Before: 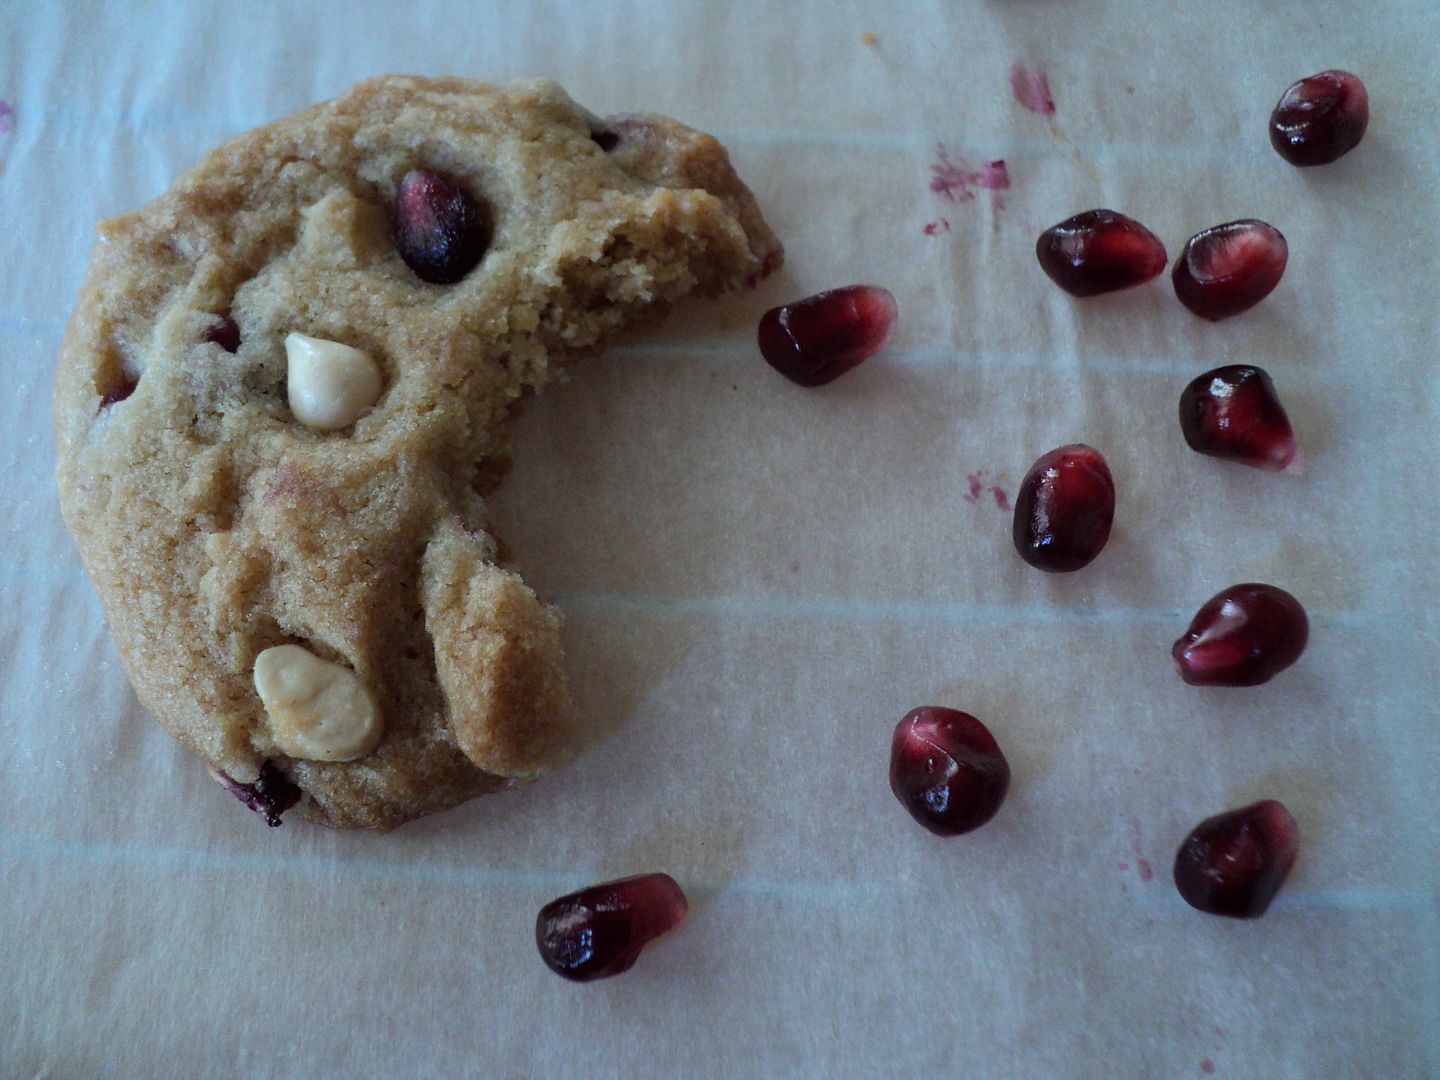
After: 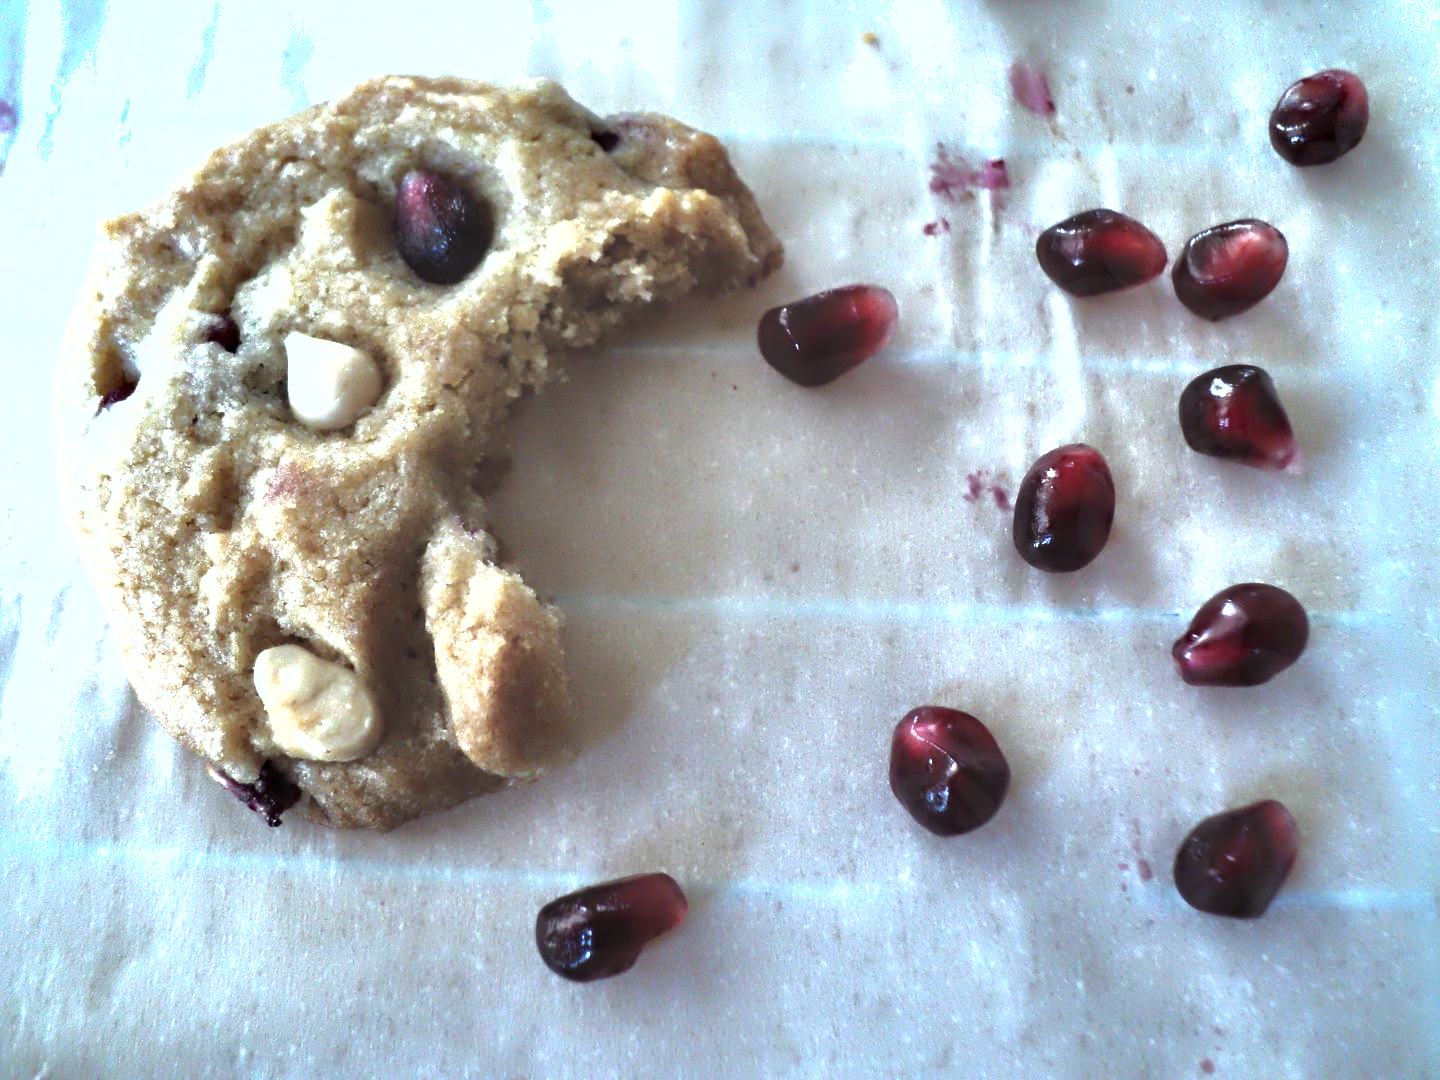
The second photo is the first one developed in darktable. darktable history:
exposure: black level correction -0.023, exposure 1.397 EV, compensate highlight preservation false
contrast equalizer: y [[0.783, 0.666, 0.575, 0.77, 0.556, 0.501], [0.5 ×6], [0.5 ×6], [0, 0.02, 0.272, 0.399, 0.062, 0], [0 ×6]]
shadows and highlights: on, module defaults
